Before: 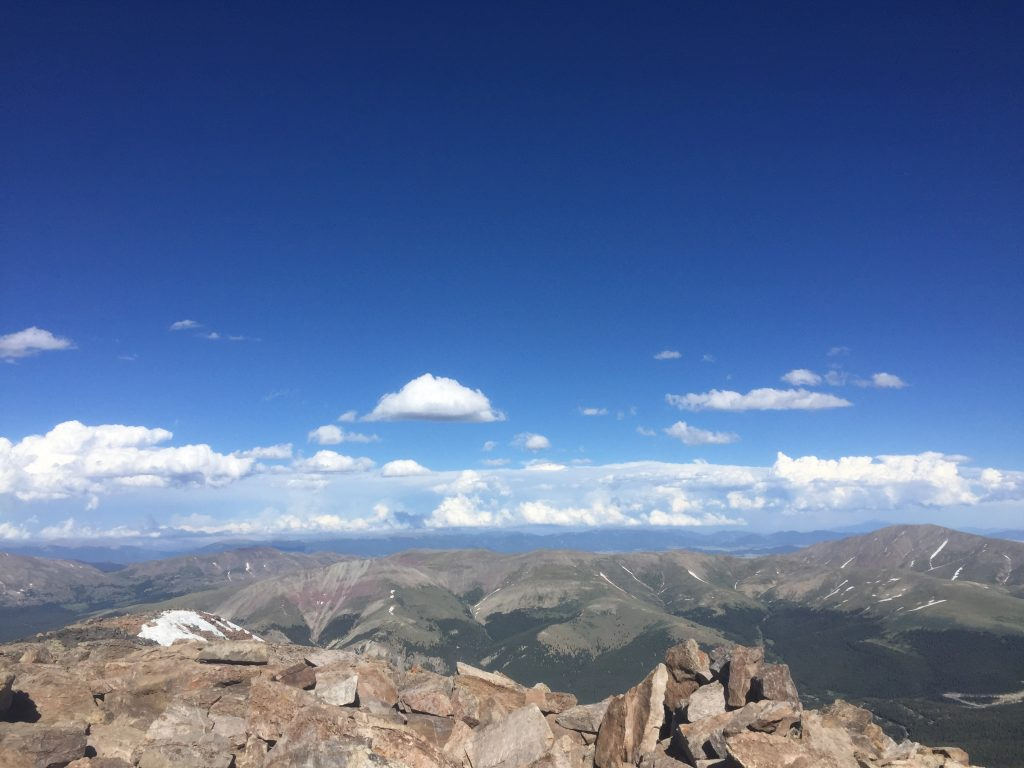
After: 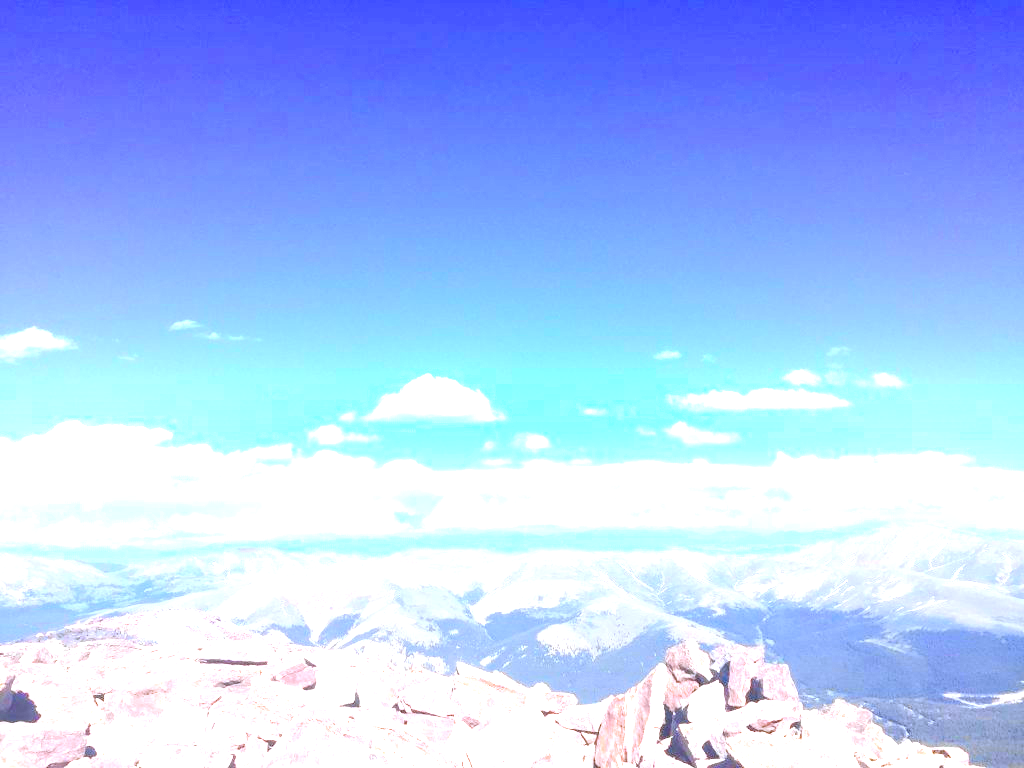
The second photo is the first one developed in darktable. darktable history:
tone curve: curves: ch0 [(0, 0.019) (0.066, 0.043) (0.189, 0.182) (0.368, 0.407) (0.501, 0.564) (0.677, 0.729) (0.851, 0.861) (0.997, 0.959)]; ch1 [(0, 0) (0.187, 0.121) (0.388, 0.346) (0.437, 0.409) (0.474, 0.472) (0.499, 0.501) (0.514, 0.515) (0.542, 0.557) (0.645, 0.686) (0.812, 0.856) (1, 1)]; ch2 [(0, 0) (0.246, 0.214) (0.421, 0.427) (0.459, 0.484) (0.5, 0.504) (0.518, 0.523) (0.529, 0.548) (0.56, 0.576) (0.607, 0.63) (0.744, 0.734) (0.867, 0.821) (0.993, 0.889)], color space Lab, independent channels, preserve colors none
color balance rgb: perceptual saturation grading › global saturation 20%, perceptual saturation grading › highlights -25%, perceptual saturation grading › shadows 25%
color calibration: illuminant as shot in camera, x 0.379, y 0.396, temperature 4138.76 K
exposure: black level correction 0.001, exposure 2.607 EV, compensate exposure bias true, compensate highlight preservation false
